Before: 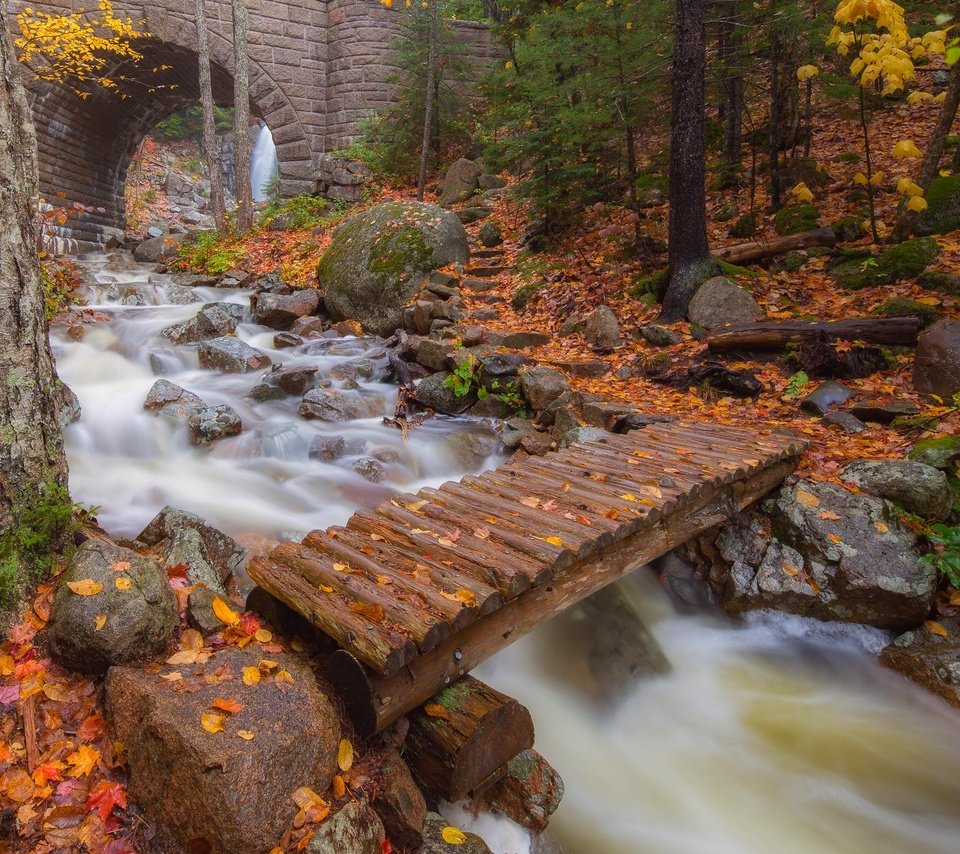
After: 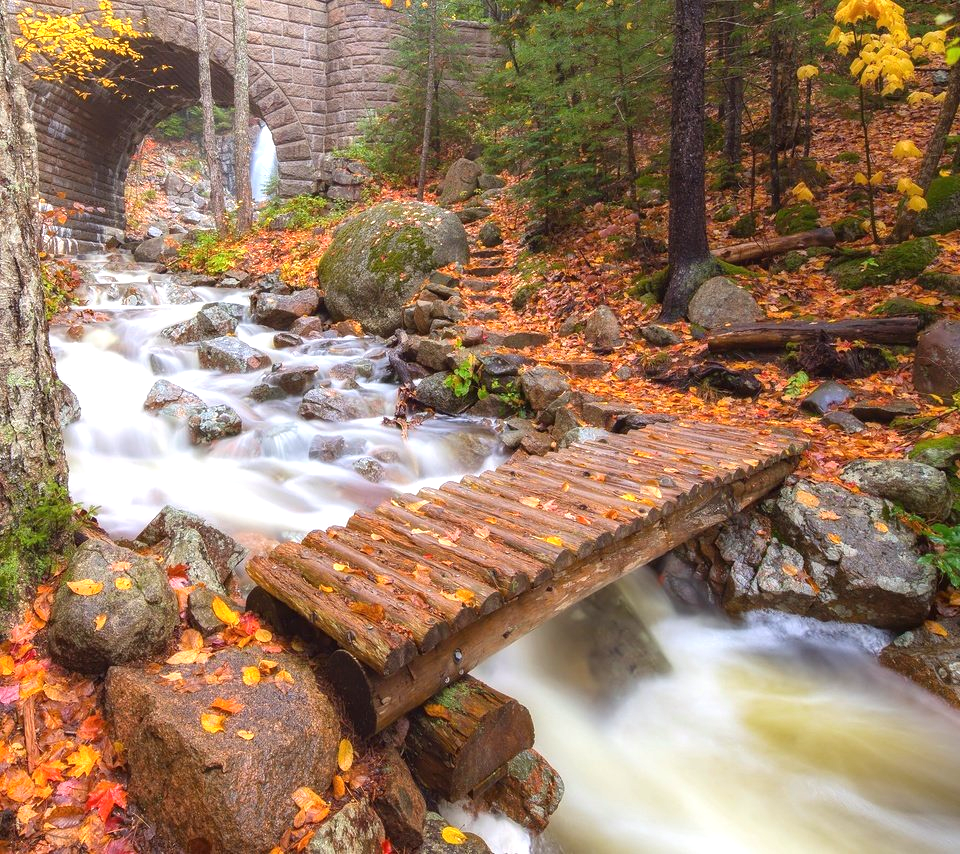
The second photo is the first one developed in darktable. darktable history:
exposure: black level correction 0, exposure 0.947 EV, compensate exposure bias true, compensate highlight preservation false
